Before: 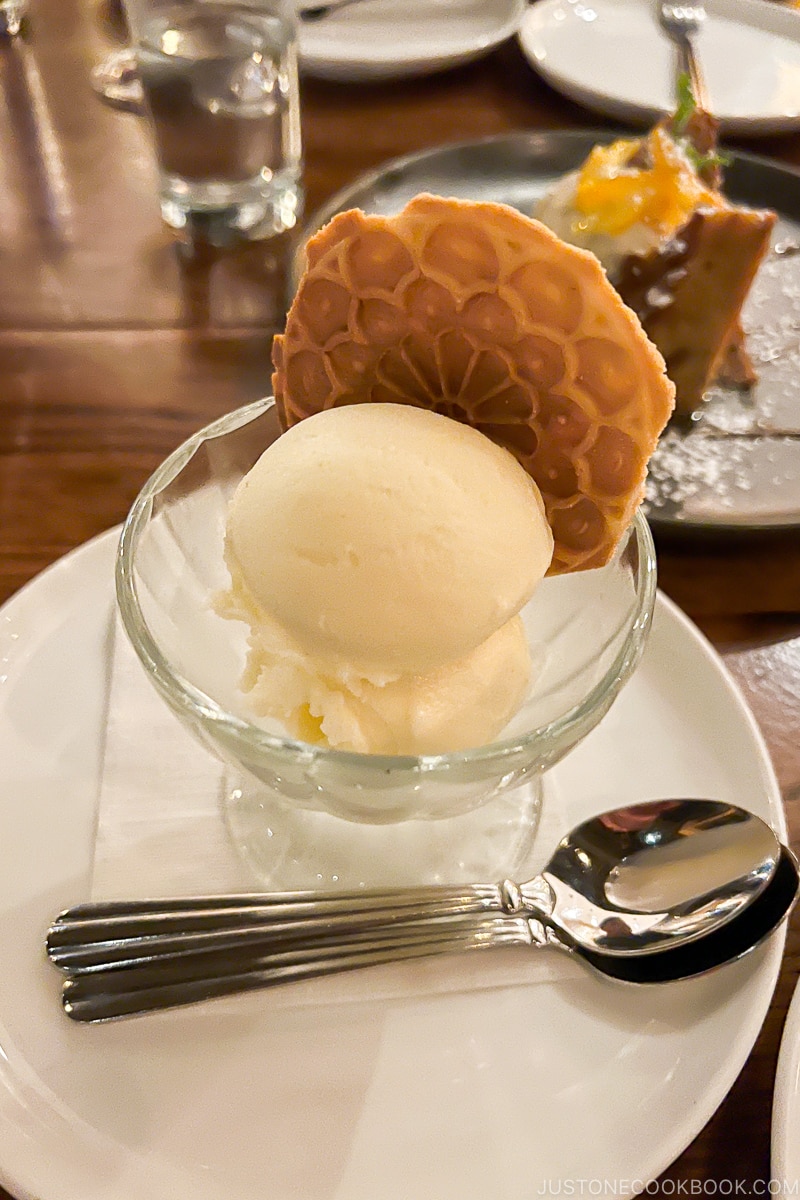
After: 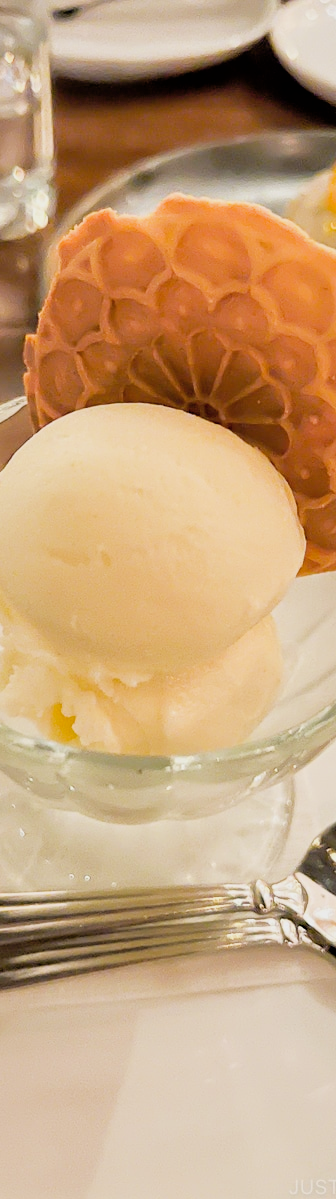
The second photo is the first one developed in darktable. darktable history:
filmic rgb: black relative exposure -4.39 EV, white relative exposure 5.04 EV, hardness 2.22, latitude 39.71%, contrast 1.147, highlights saturation mix 10.86%, shadows ↔ highlights balance 1.03%
crop: left 31.086%, right 26.91%
shadows and highlights: on, module defaults
exposure: black level correction 0, exposure 1.001 EV, compensate highlight preservation false
